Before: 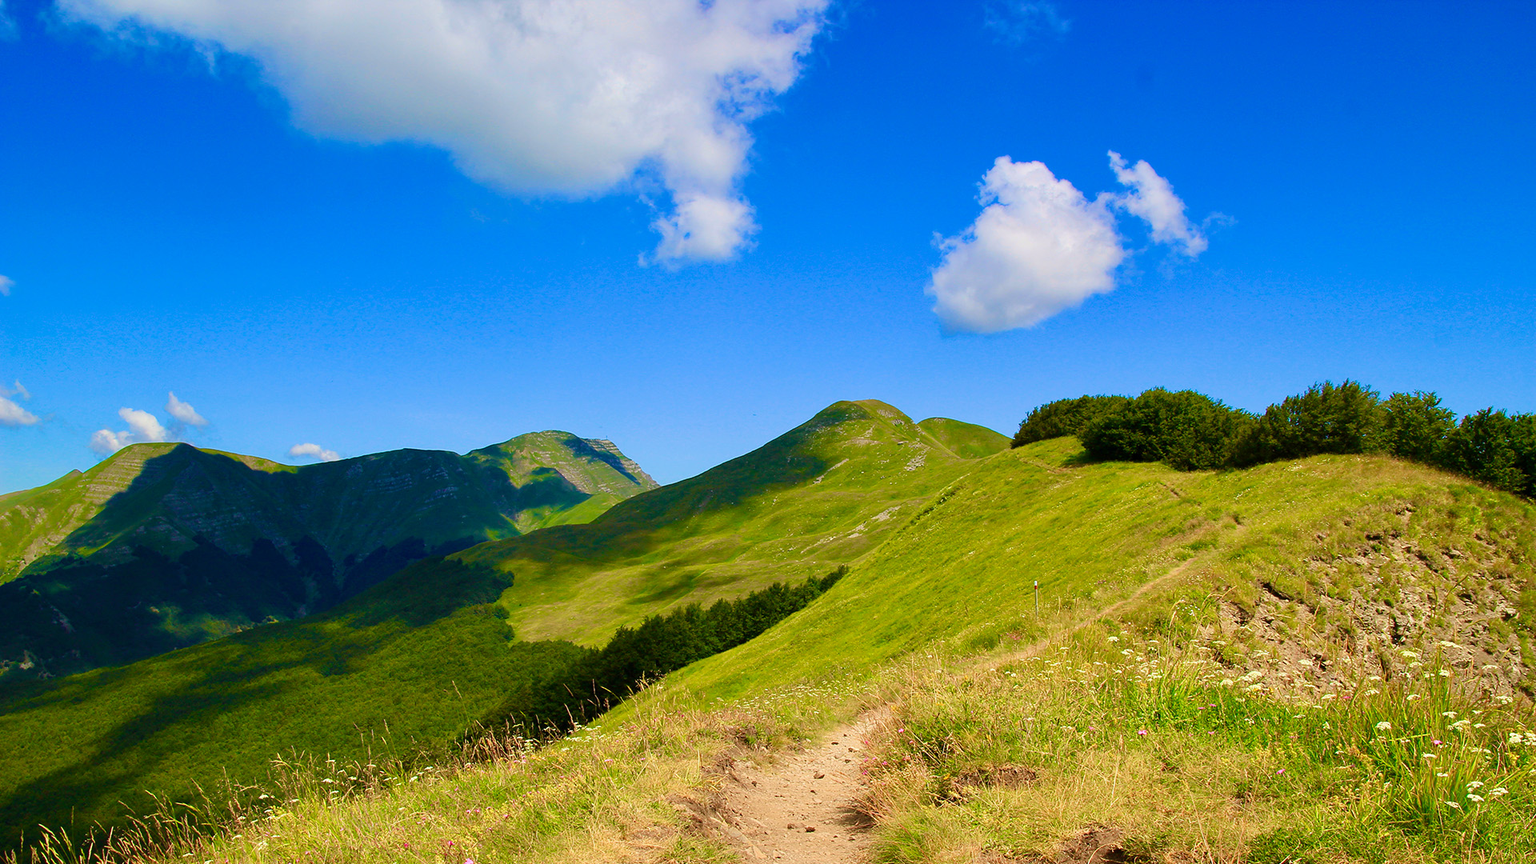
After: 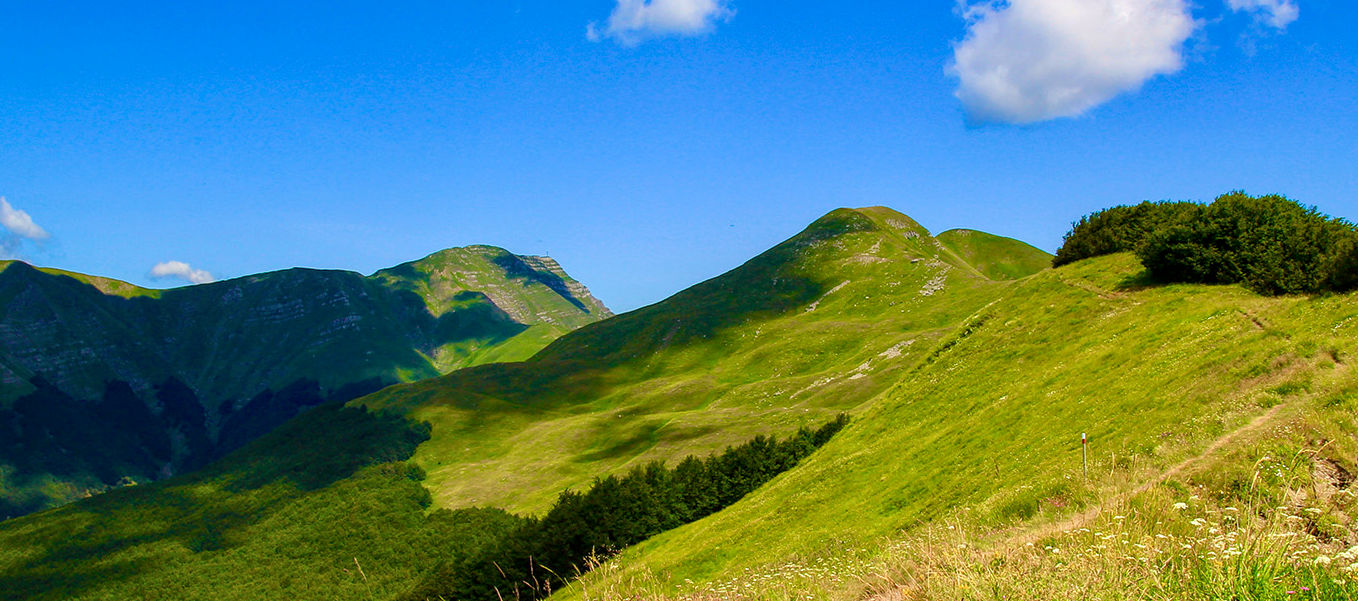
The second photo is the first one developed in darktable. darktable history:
local contrast: on, module defaults
crop: left 11.013%, top 27.173%, right 18.236%, bottom 17.1%
